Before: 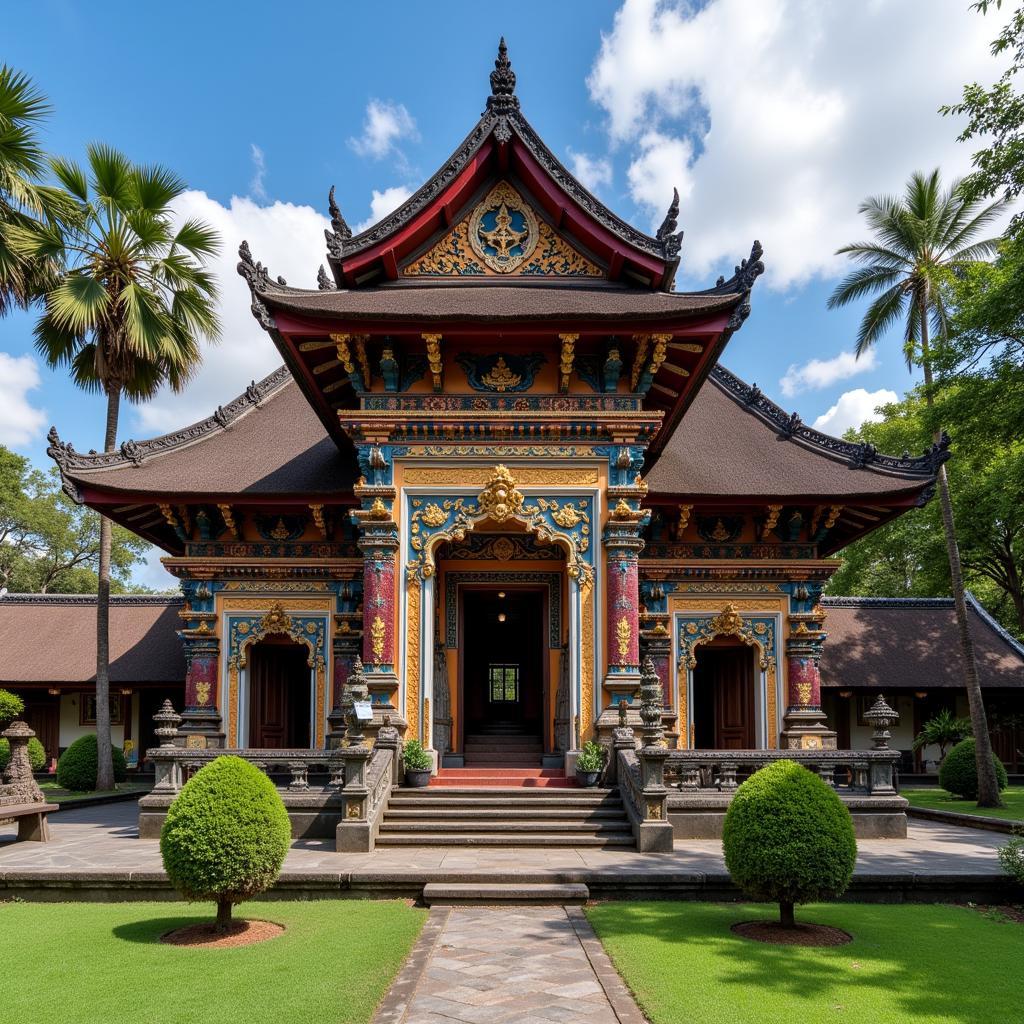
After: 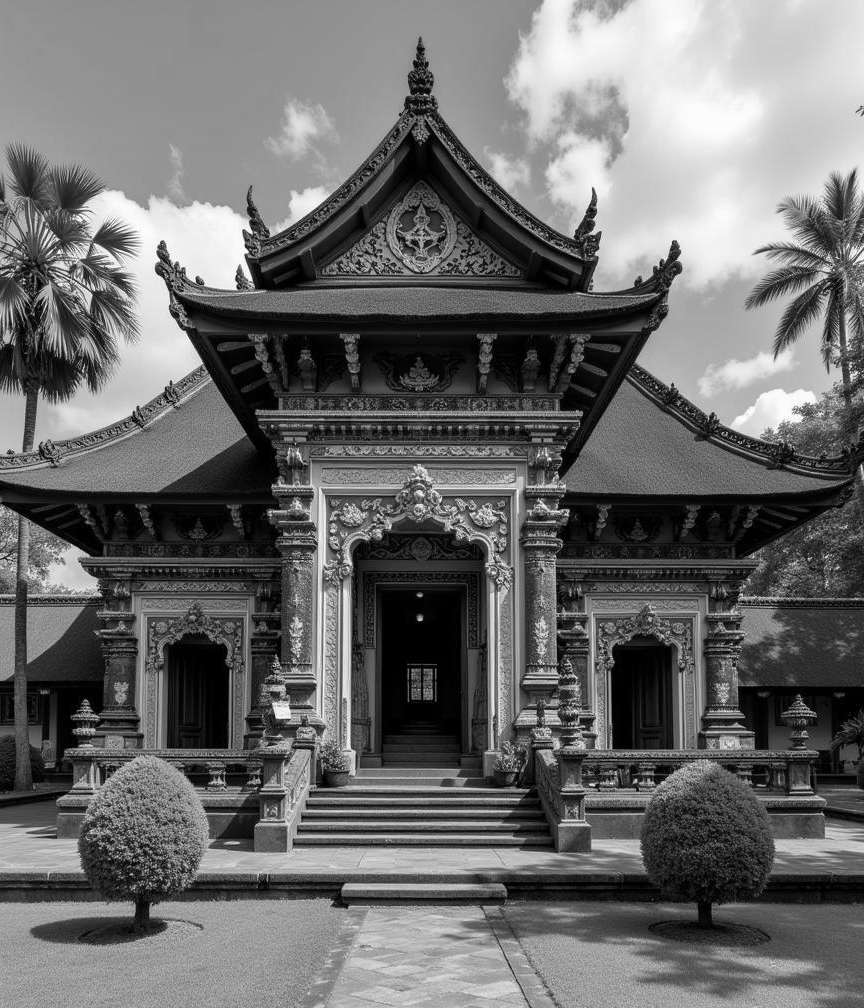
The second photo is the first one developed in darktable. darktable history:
crop: left 8.026%, right 7.374%
monochrome: on, module defaults
white balance: red 0.924, blue 1.095
